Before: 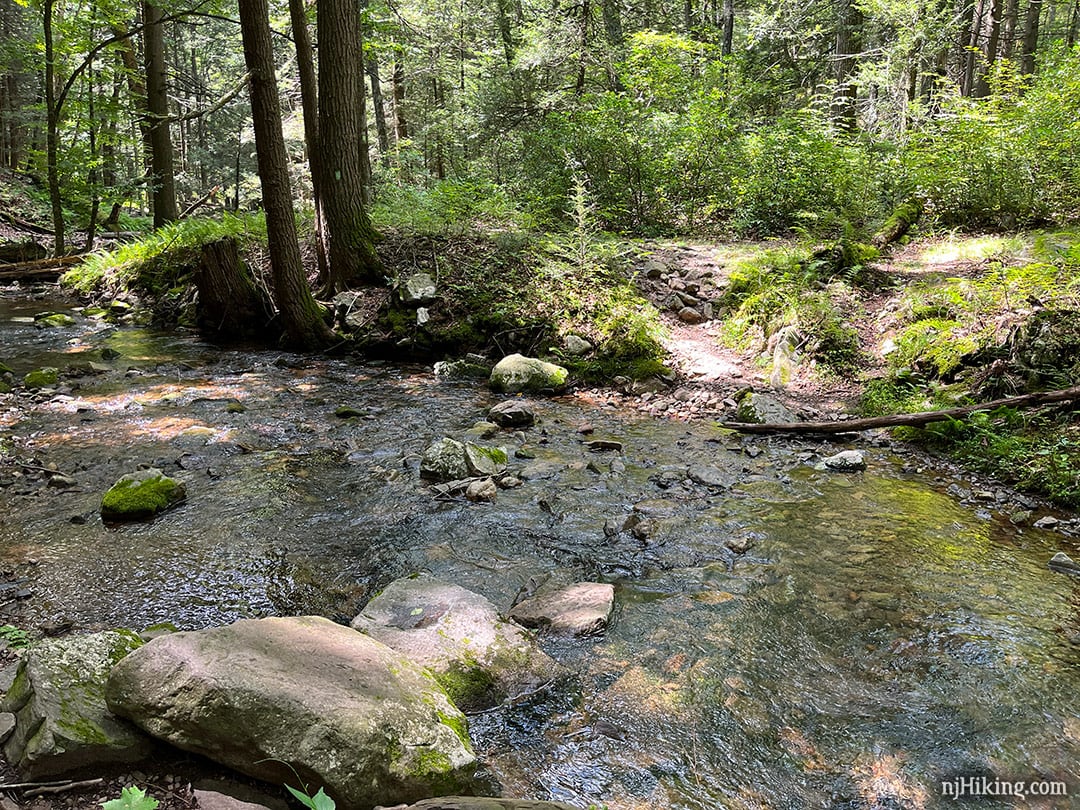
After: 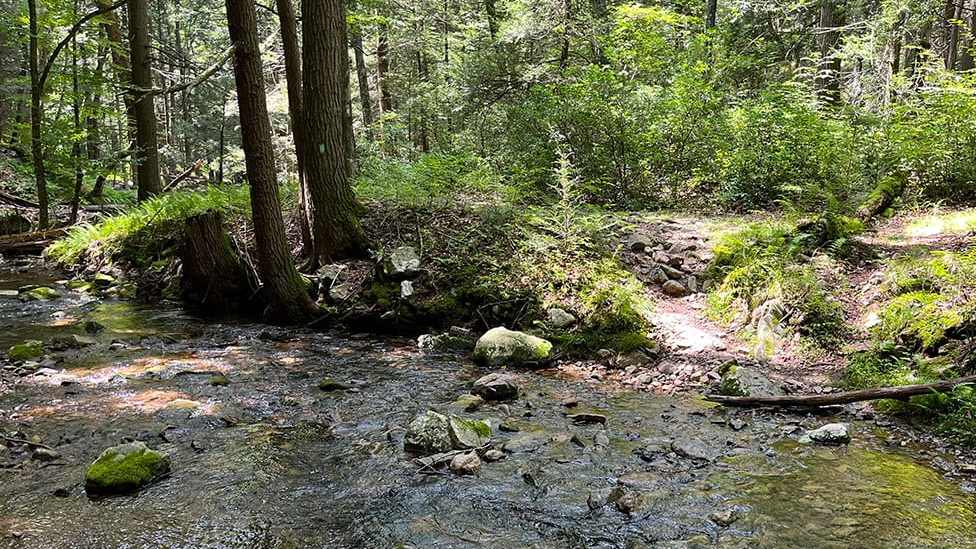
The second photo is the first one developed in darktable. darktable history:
haze removal: compatibility mode true, adaptive false
crop: left 1.509%, top 3.452%, right 7.696%, bottom 28.452%
